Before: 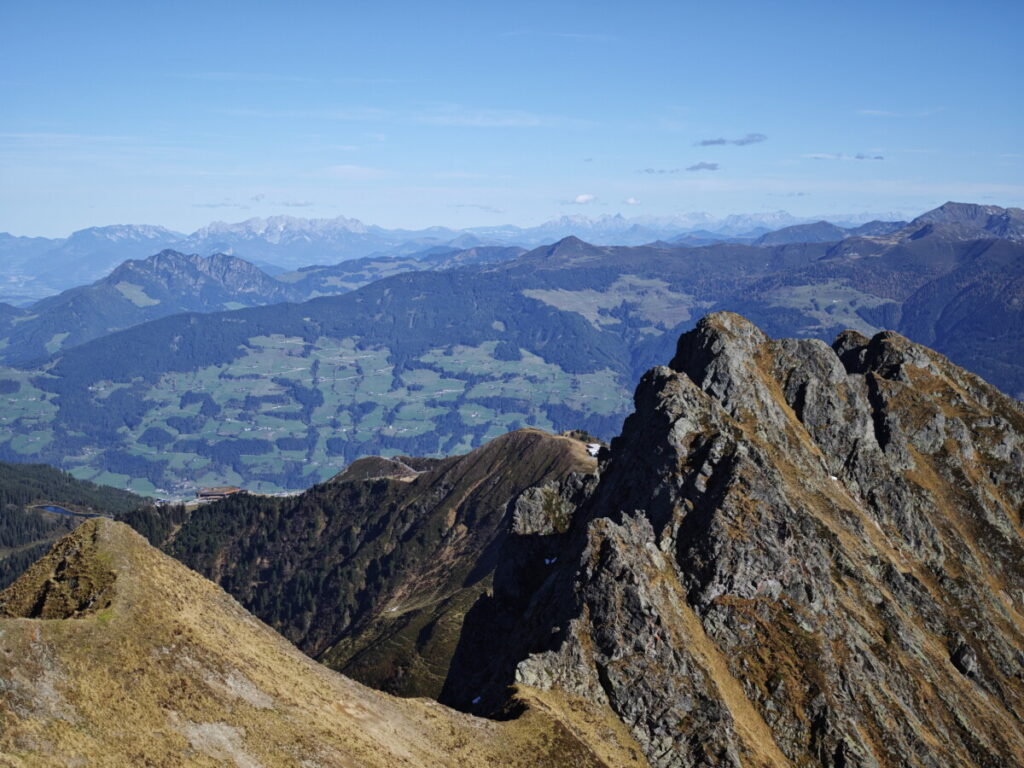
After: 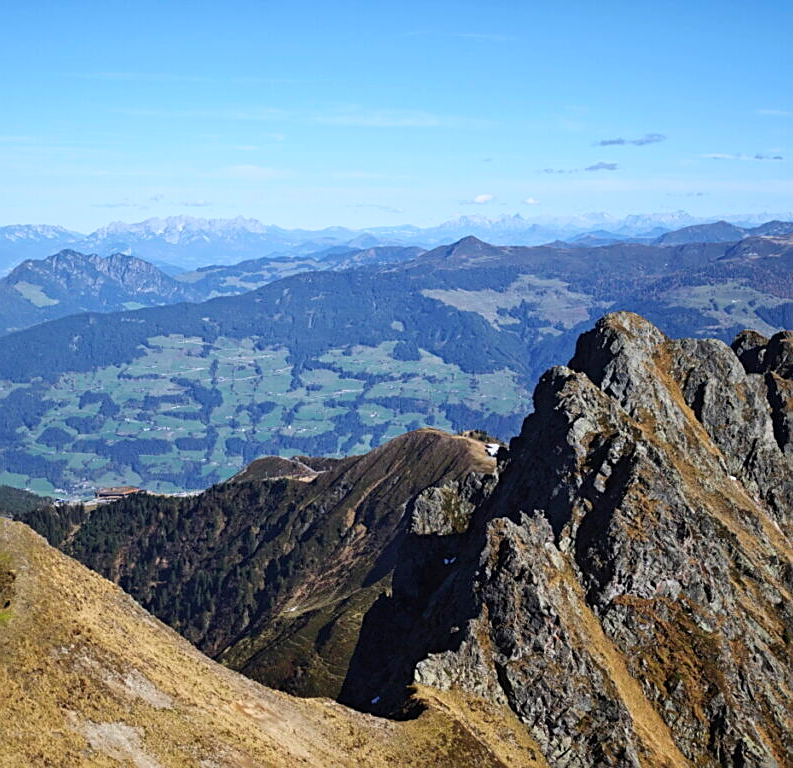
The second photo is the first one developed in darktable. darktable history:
base curve: curves: ch0 [(0, 0) (0.666, 0.806) (1, 1)]
sharpen: on, module defaults
crop: left 9.88%, right 12.664%
